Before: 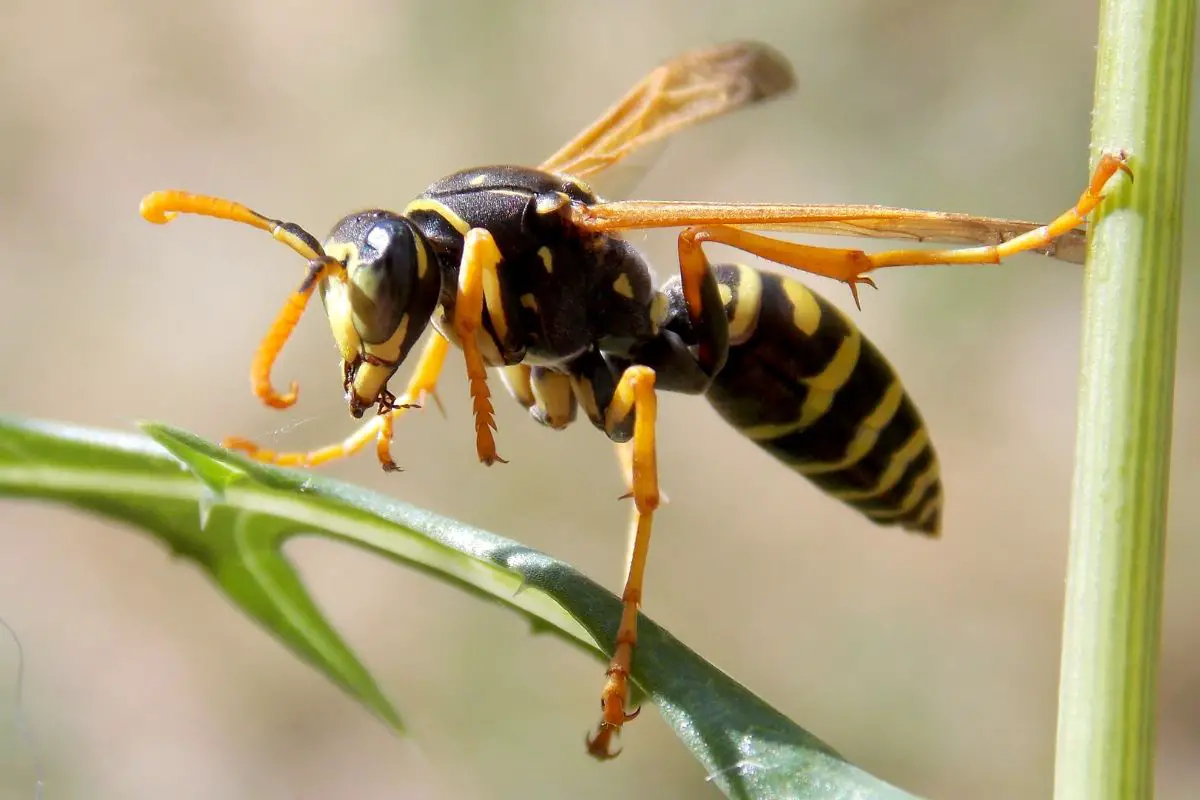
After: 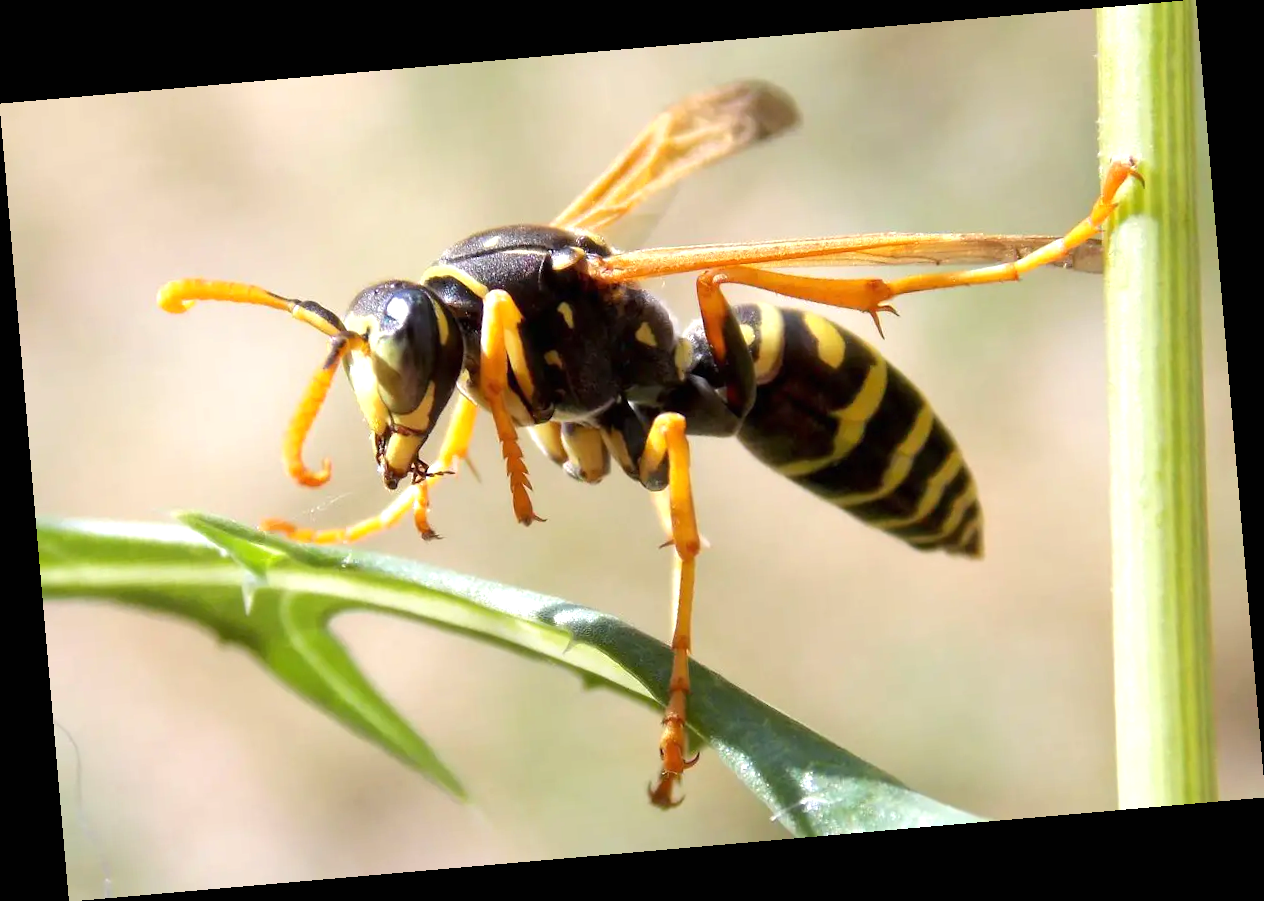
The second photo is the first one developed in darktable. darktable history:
exposure: black level correction 0, exposure 0.5 EV, compensate exposure bias true, compensate highlight preservation false
rotate and perspective: rotation -4.98°, automatic cropping off
